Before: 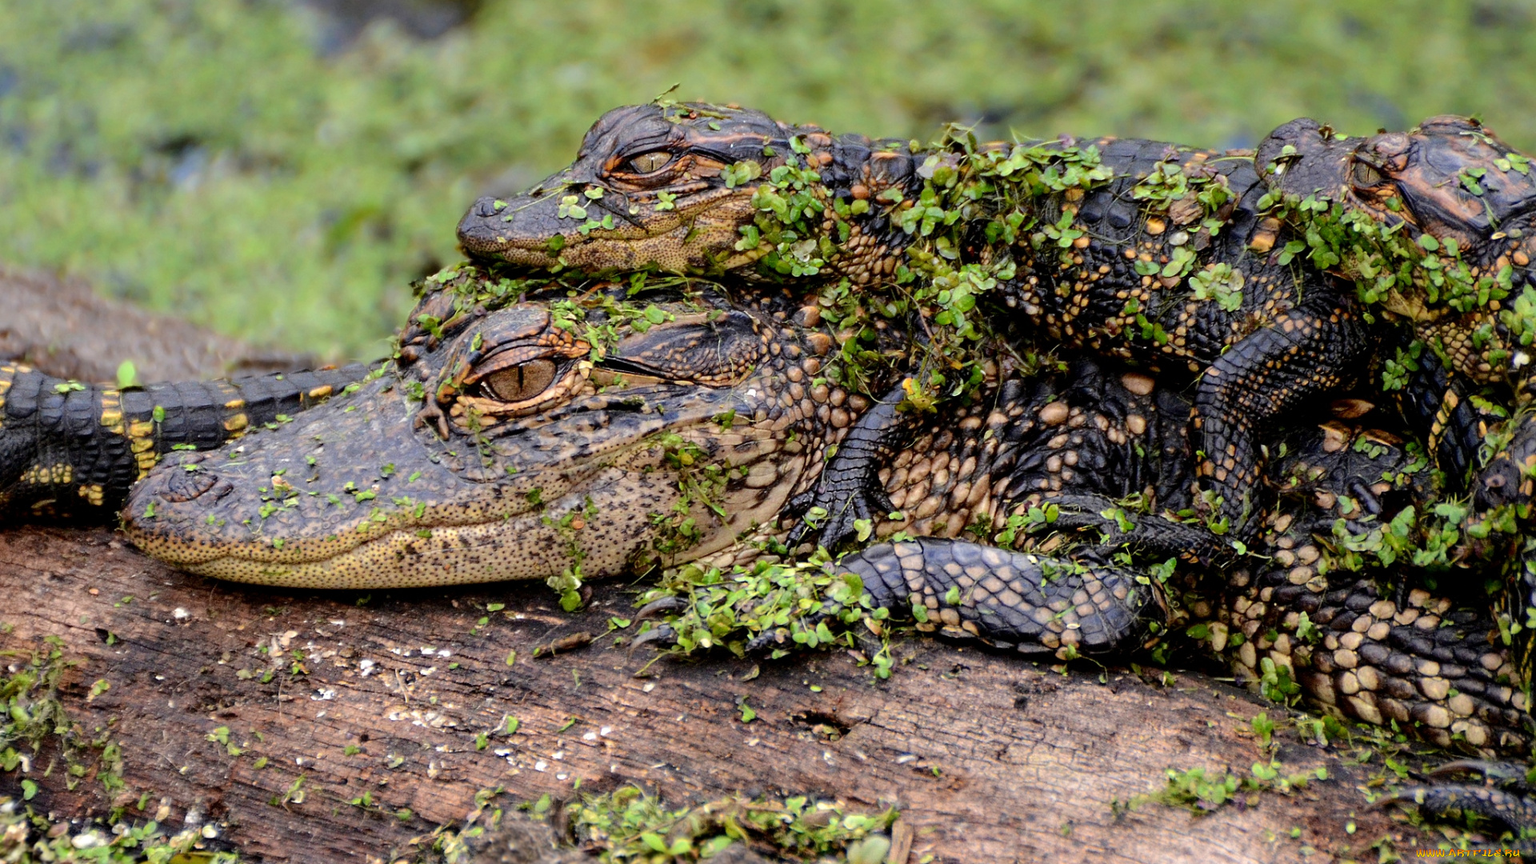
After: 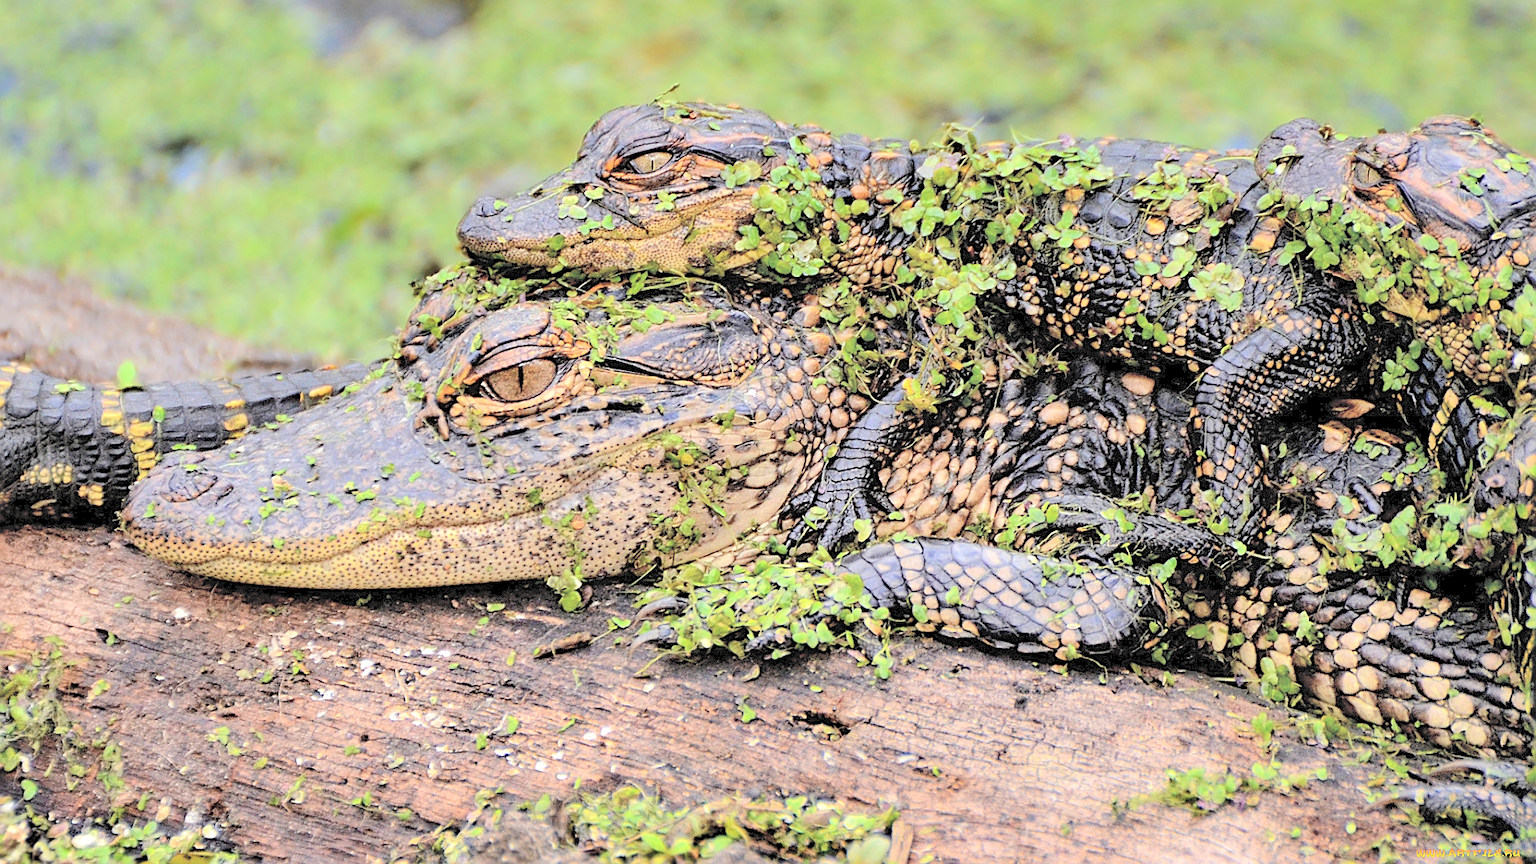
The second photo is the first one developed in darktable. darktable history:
contrast brightness saturation: brightness 0.997
sharpen: on, module defaults
shadows and highlights: shadows 6.79, soften with gaussian
exposure: compensate exposure bias true, compensate highlight preservation false
